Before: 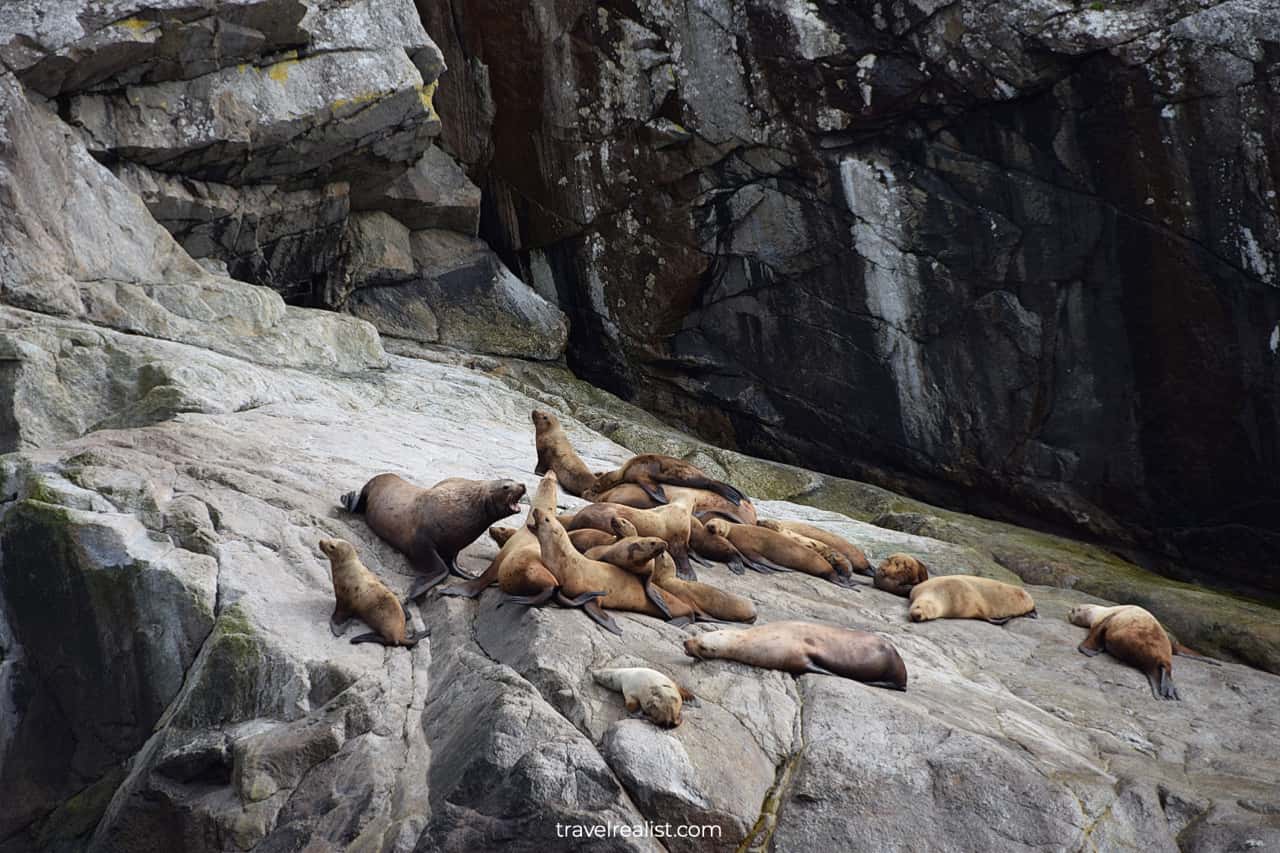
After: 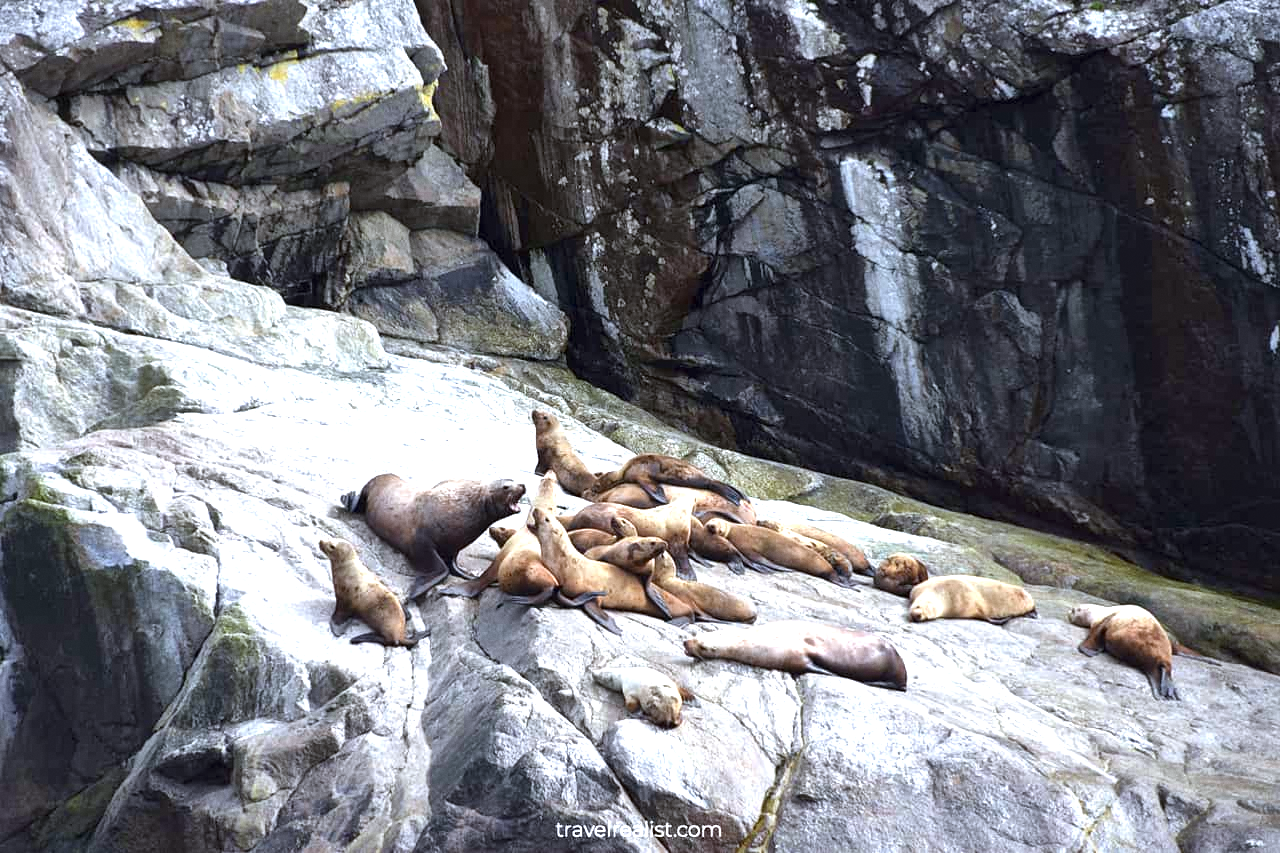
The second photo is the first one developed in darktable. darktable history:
white balance: red 0.954, blue 1.079
exposure: black level correction 0, exposure 1.2 EV, compensate exposure bias true, compensate highlight preservation false
local contrast: mode bilateral grid, contrast 20, coarseness 50, detail 130%, midtone range 0.2
grain: coarseness 14.57 ISO, strength 8.8%
